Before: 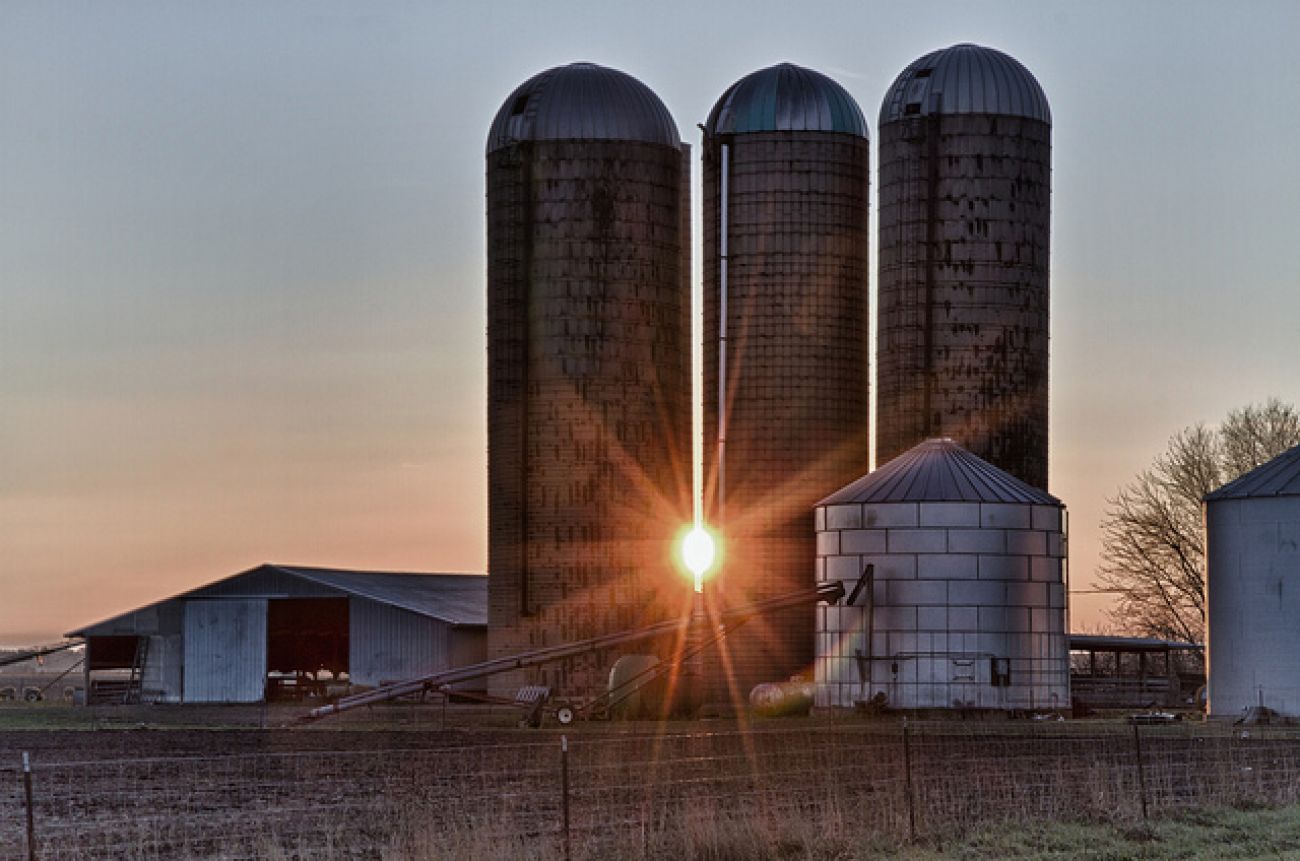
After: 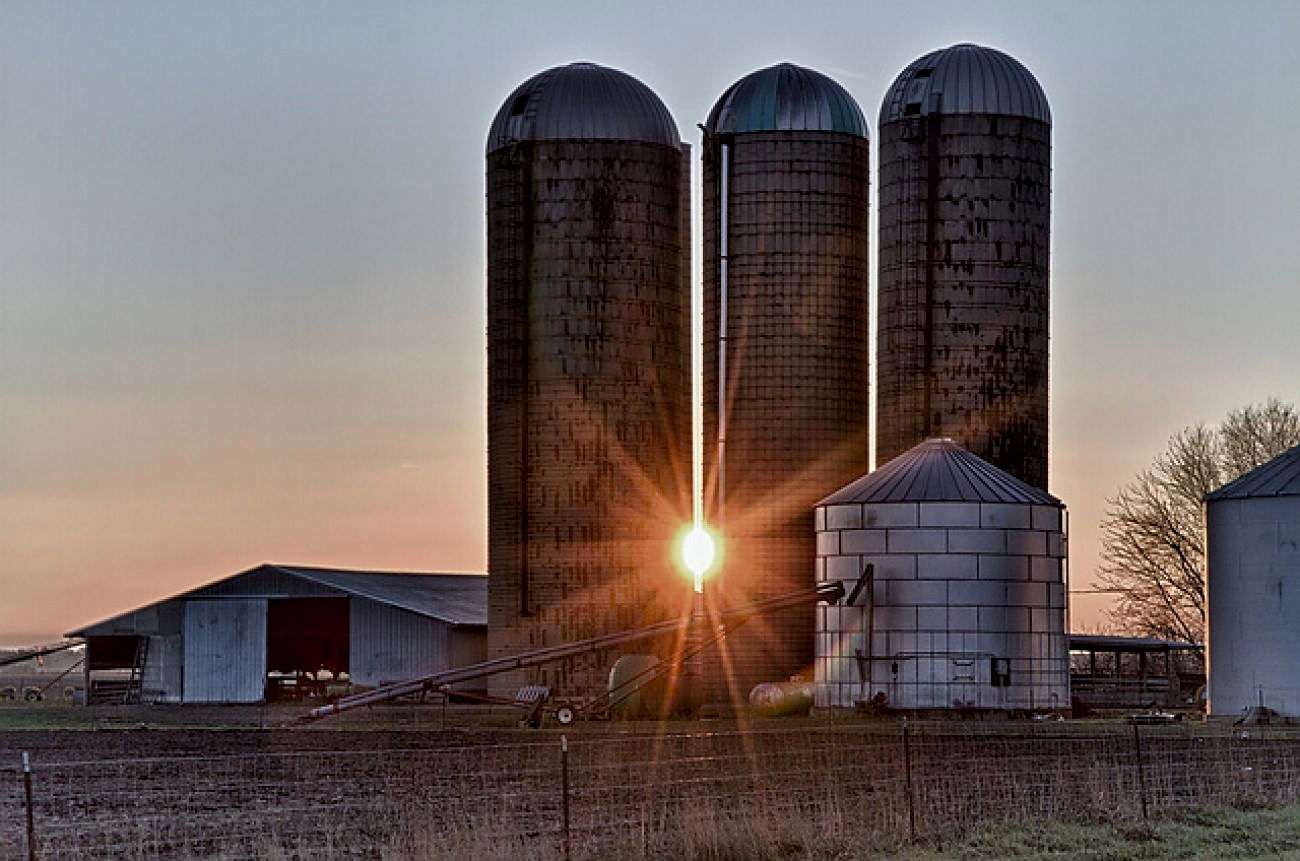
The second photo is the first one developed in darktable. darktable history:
sharpen: on, module defaults
exposure: black level correction 0.004, exposure 0.014 EV, compensate highlight preservation false
